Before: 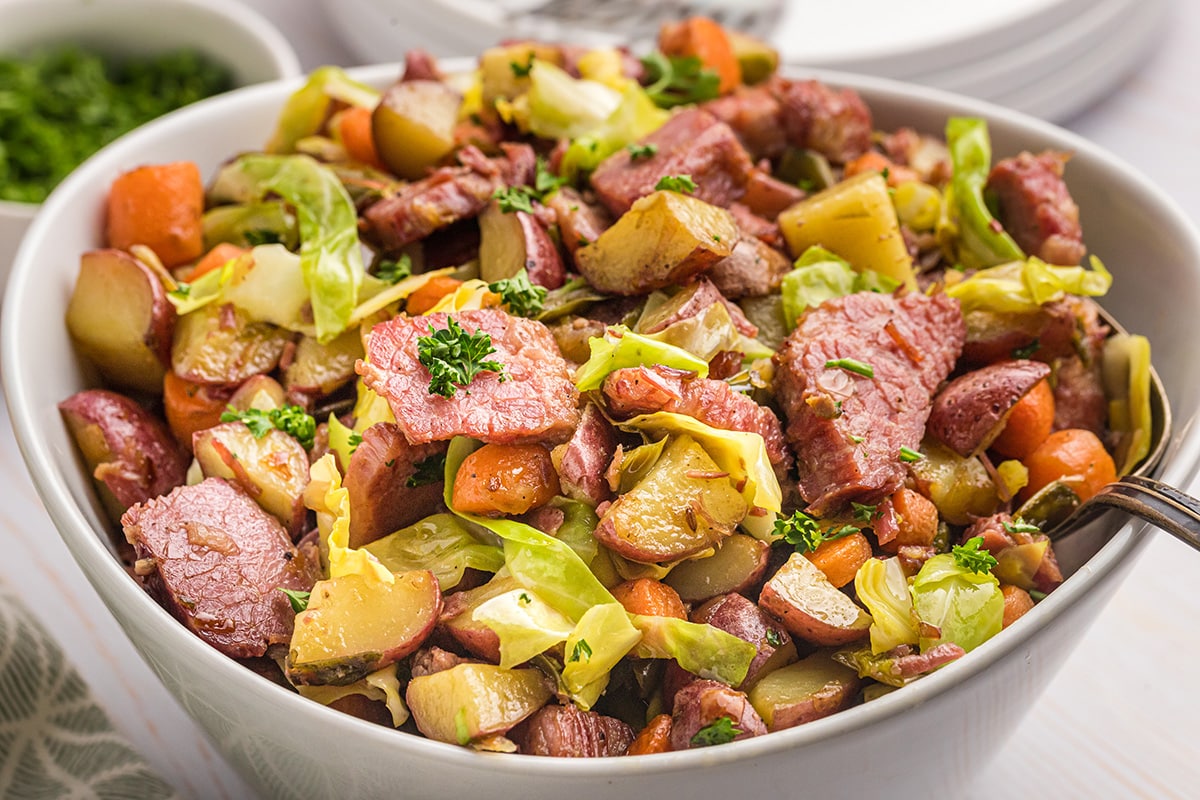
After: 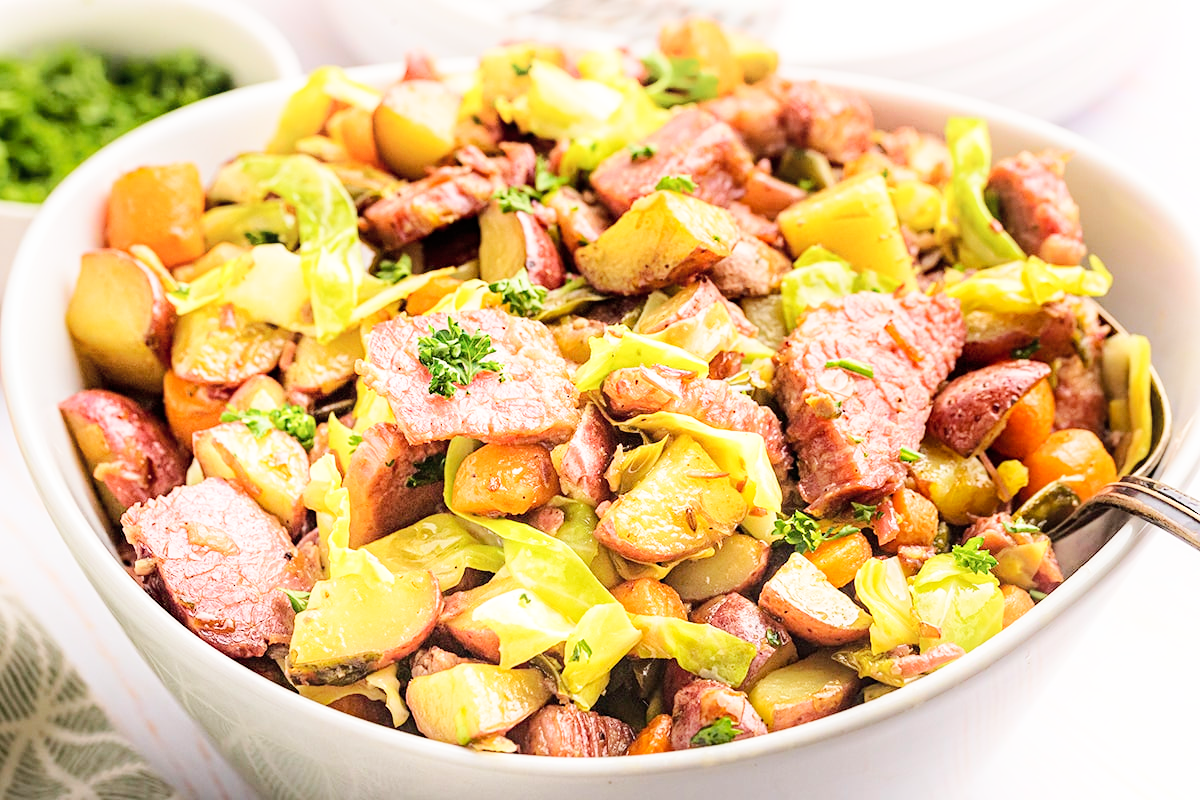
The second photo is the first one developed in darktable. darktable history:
shadows and highlights: highlights 71.39, soften with gaussian
base curve: curves: ch0 [(0, 0) (0.005, 0.002) (0.15, 0.3) (0.4, 0.7) (0.75, 0.95) (1, 1)], preserve colors none
haze removal: compatibility mode true, adaptive false
